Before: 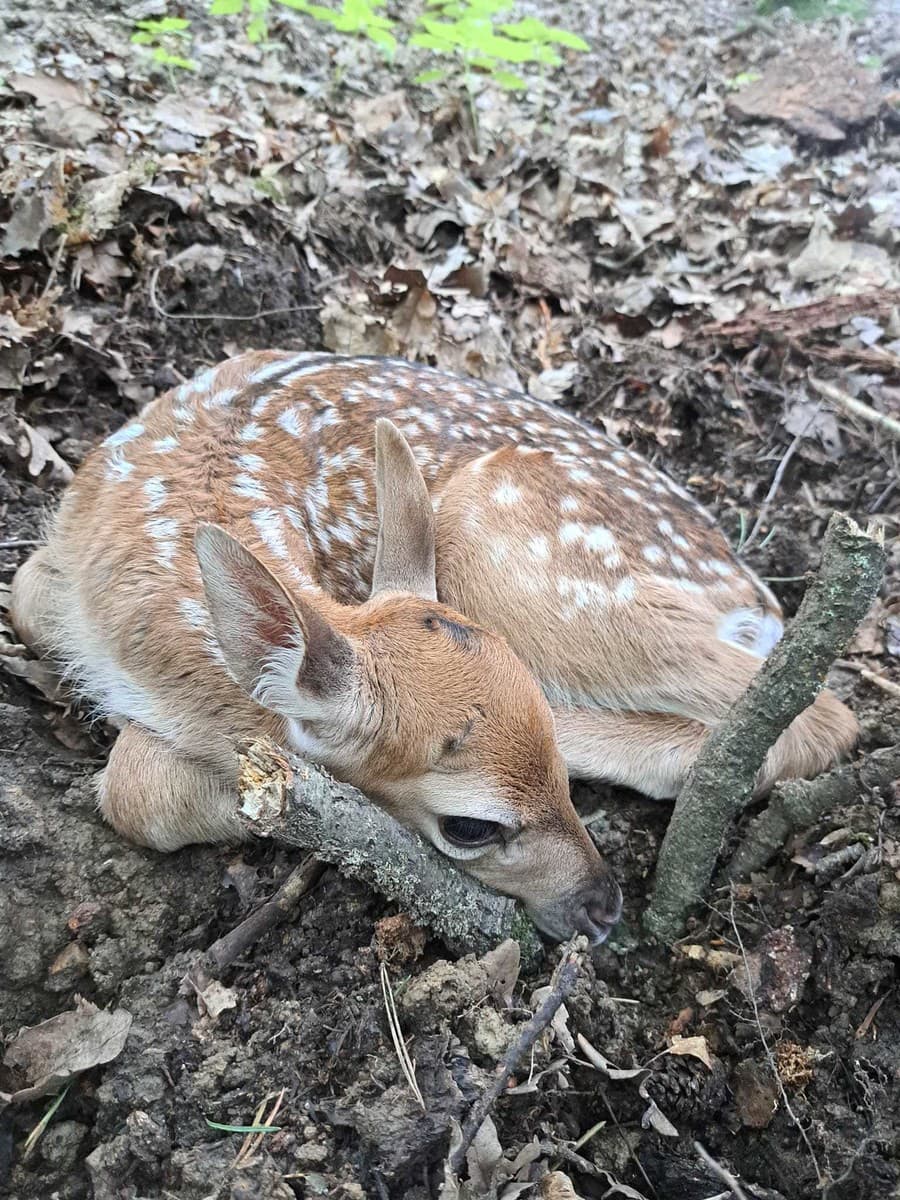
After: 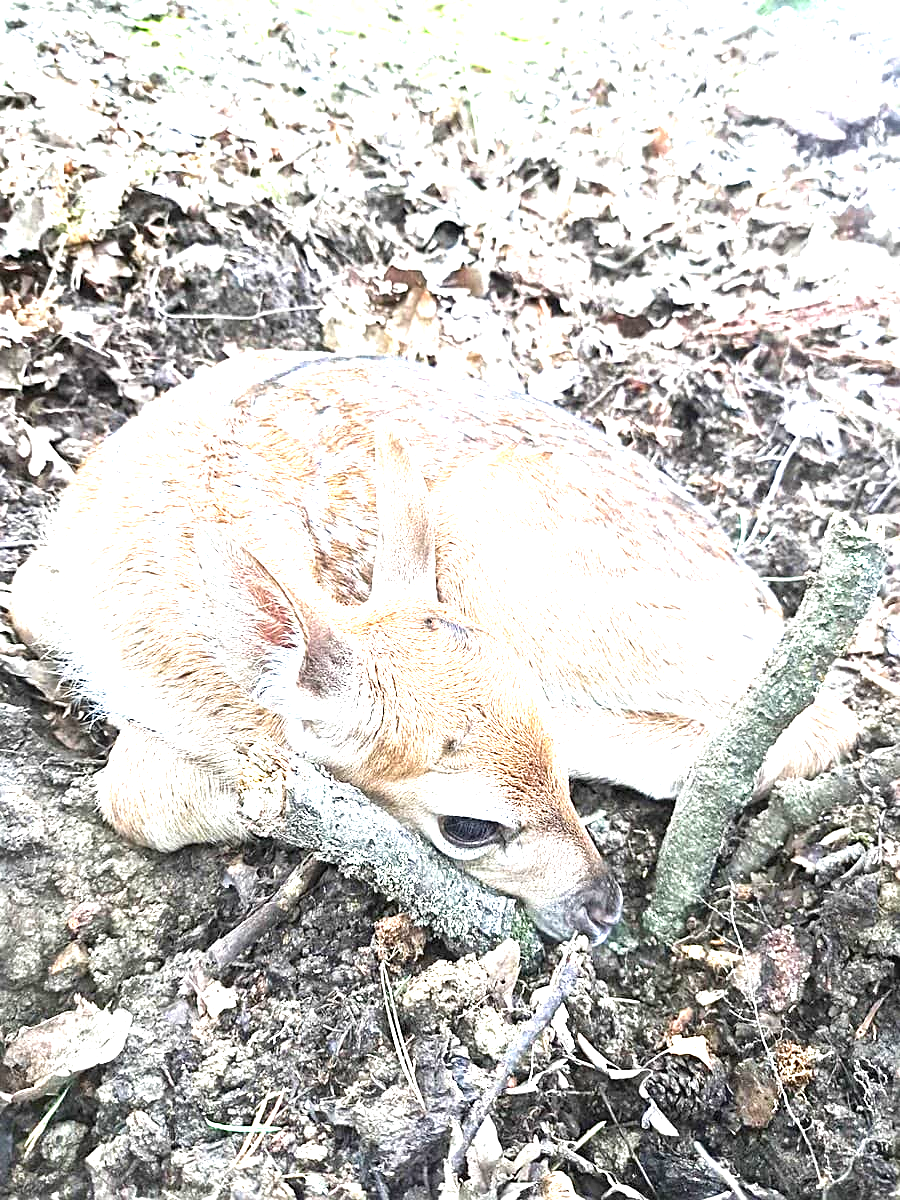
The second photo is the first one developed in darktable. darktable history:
exposure: black level correction 0, exposure 2.095 EV, compensate exposure bias true, compensate highlight preservation false
sharpen: on, module defaults
